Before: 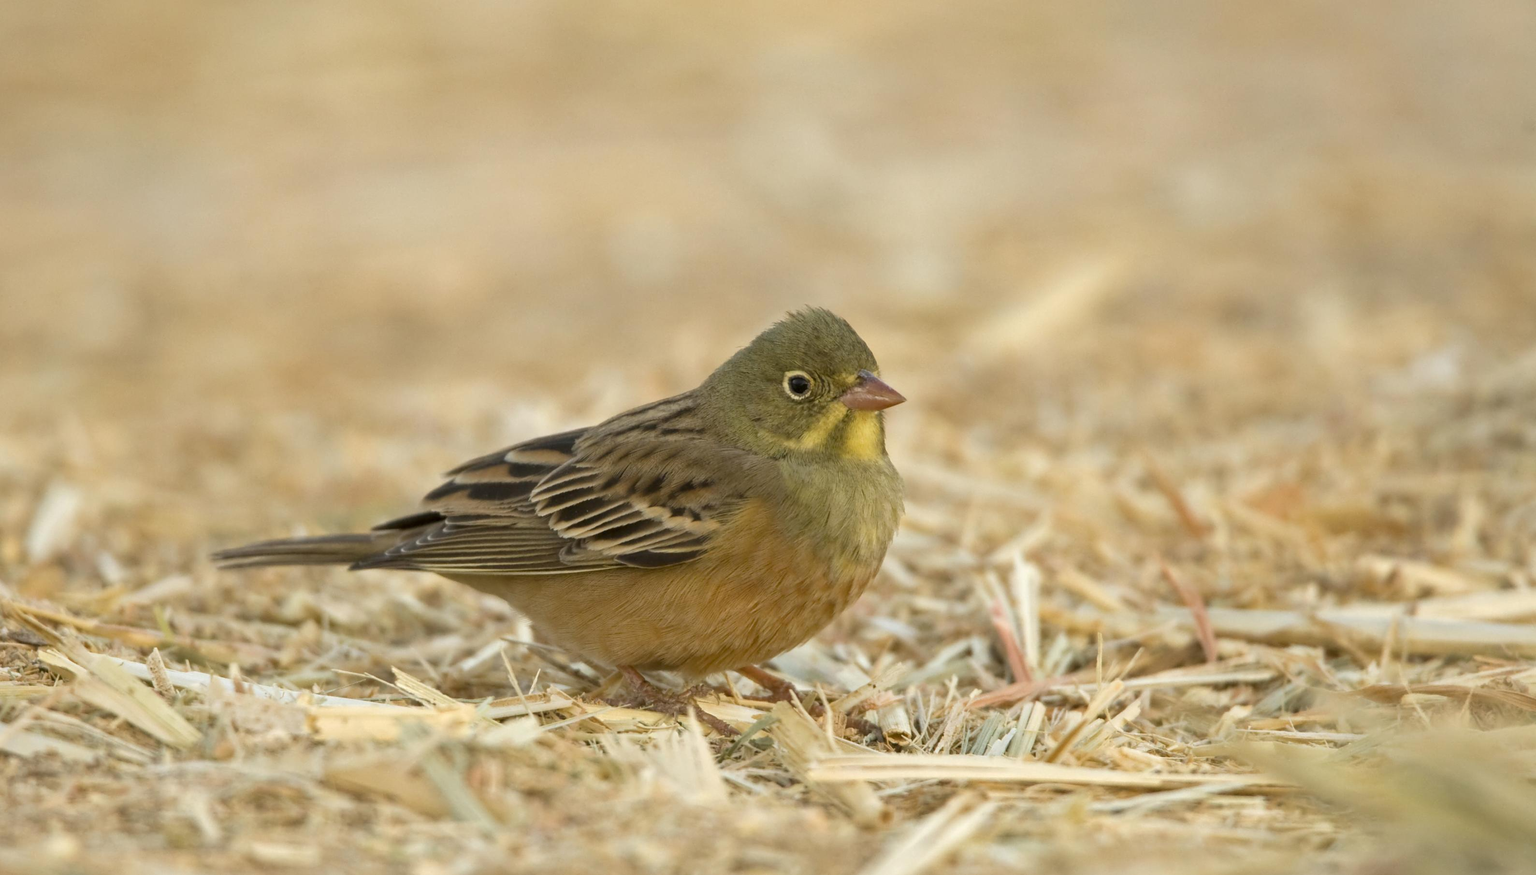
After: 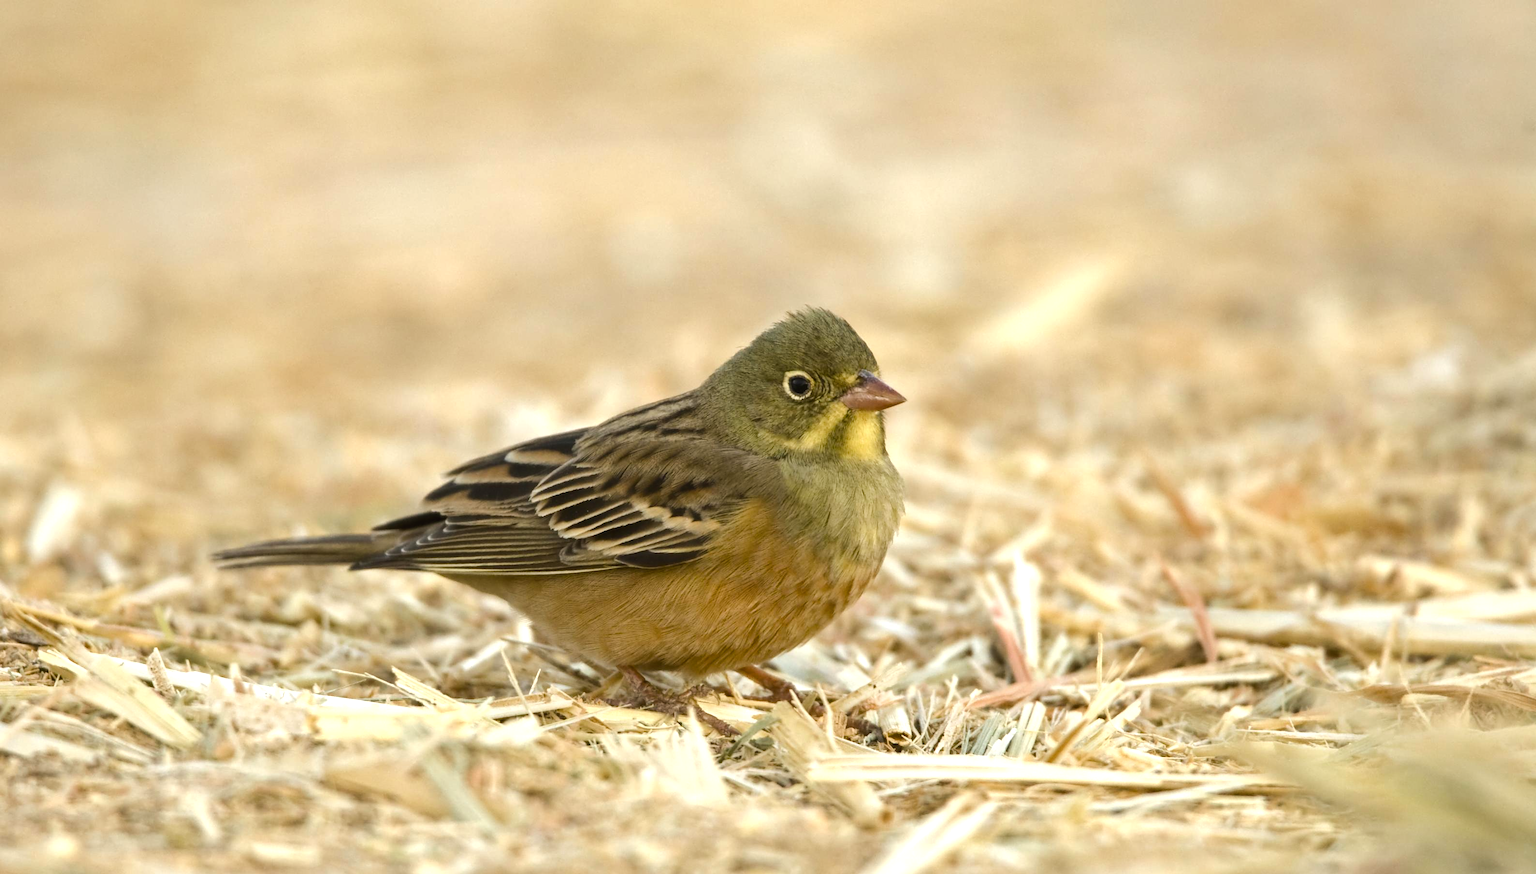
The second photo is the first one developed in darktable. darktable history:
color balance rgb: global offset › luminance 0.49%, global offset › hue 172.44°, linear chroma grading › global chroma 9.776%, perceptual saturation grading › global saturation 0.161%, perceptual saturation grading › highlights -24.921%, perceptual saturation grading › shadows 29.953%, perceptual brilliance grading › highlights 17.629%, perceptual brilliance grading › mid-tones 31.081%, perceptual brilliance grading › shadows -30.684%
